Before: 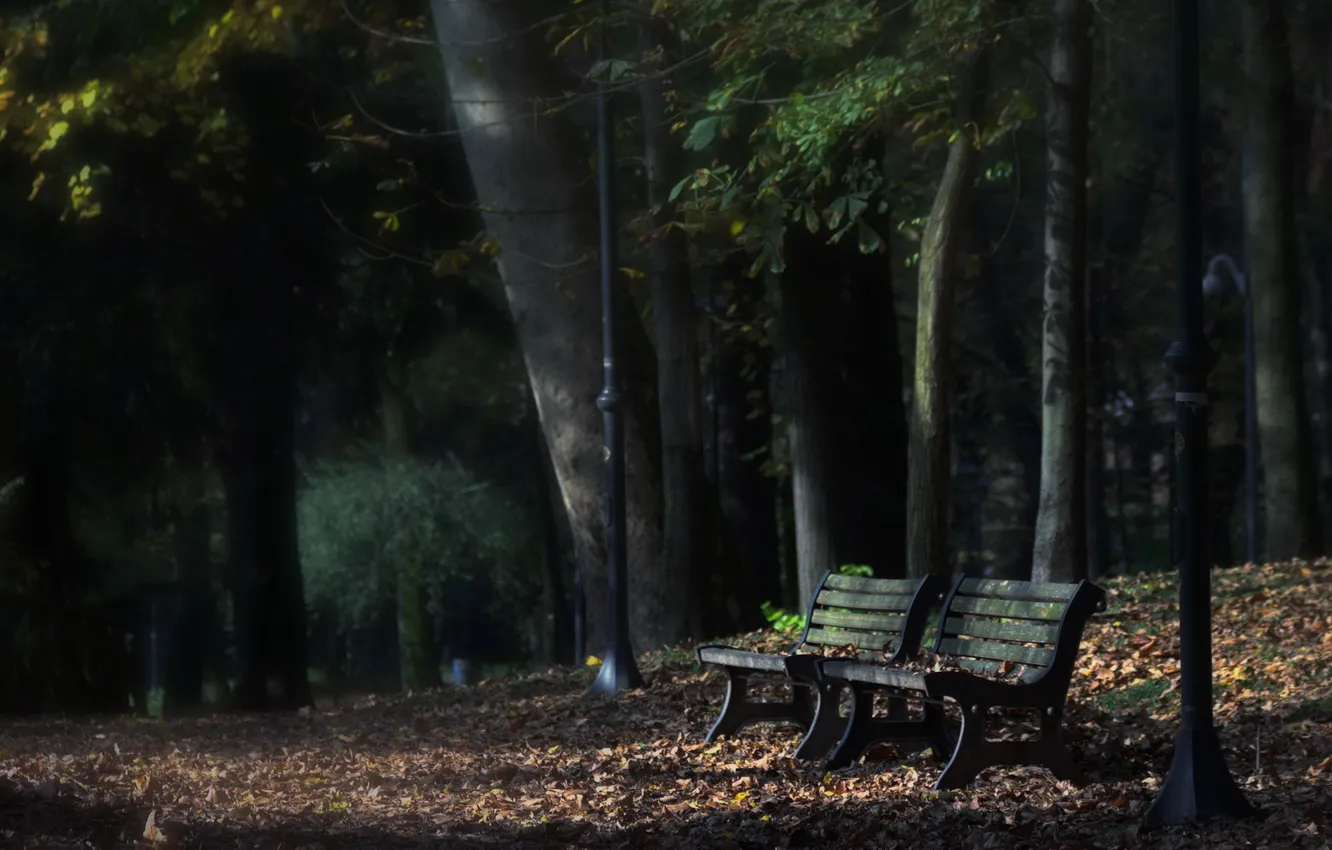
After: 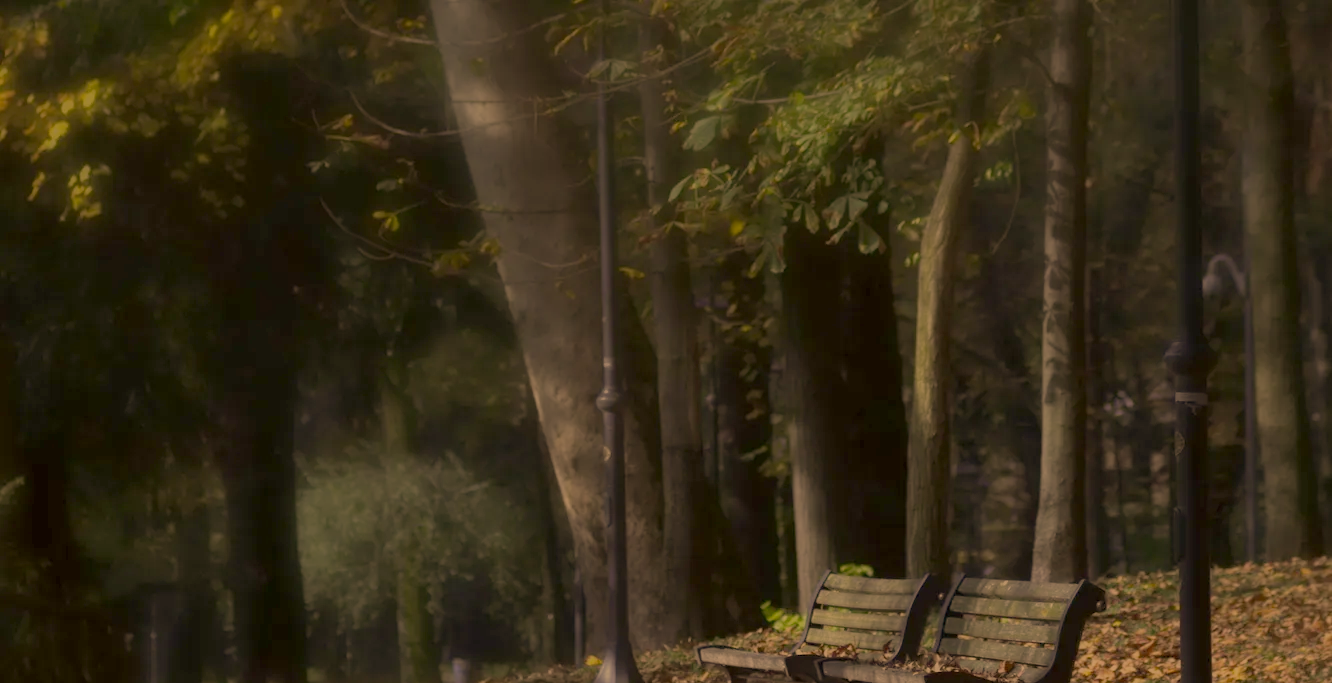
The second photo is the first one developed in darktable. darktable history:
crop: bottom 19.559%
color correction: highlights a* 18.35, highlights b* 35.43, shadows a* 1.8, shadows b* 6.53, saturation 1.05
filmic rgb: black relative exposure -13.91 EV, white relative exposure 7.95 EV, hardness 3.74, latitude 49.49%, contrast 0.512, add noise in highlights 0.002, preserve chrominance no, color science v3 (2019), use custom middle-gray values true, contrast in highlights soft
